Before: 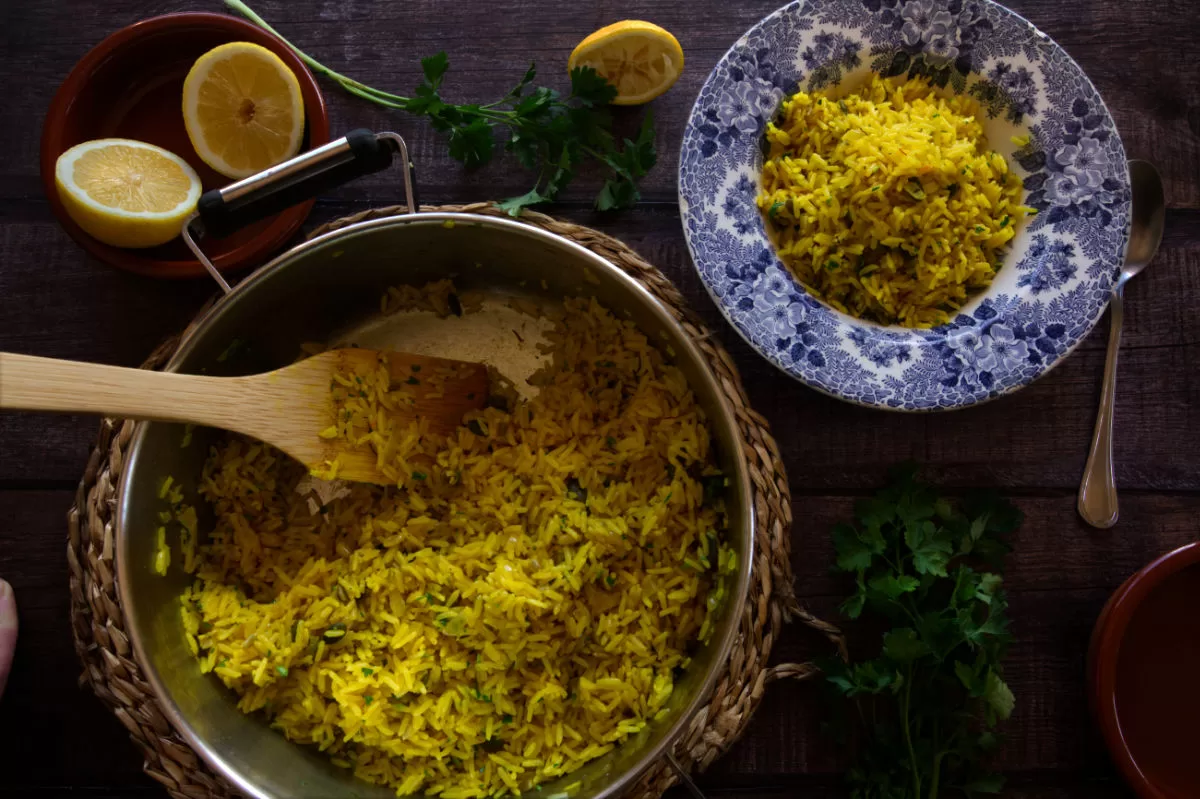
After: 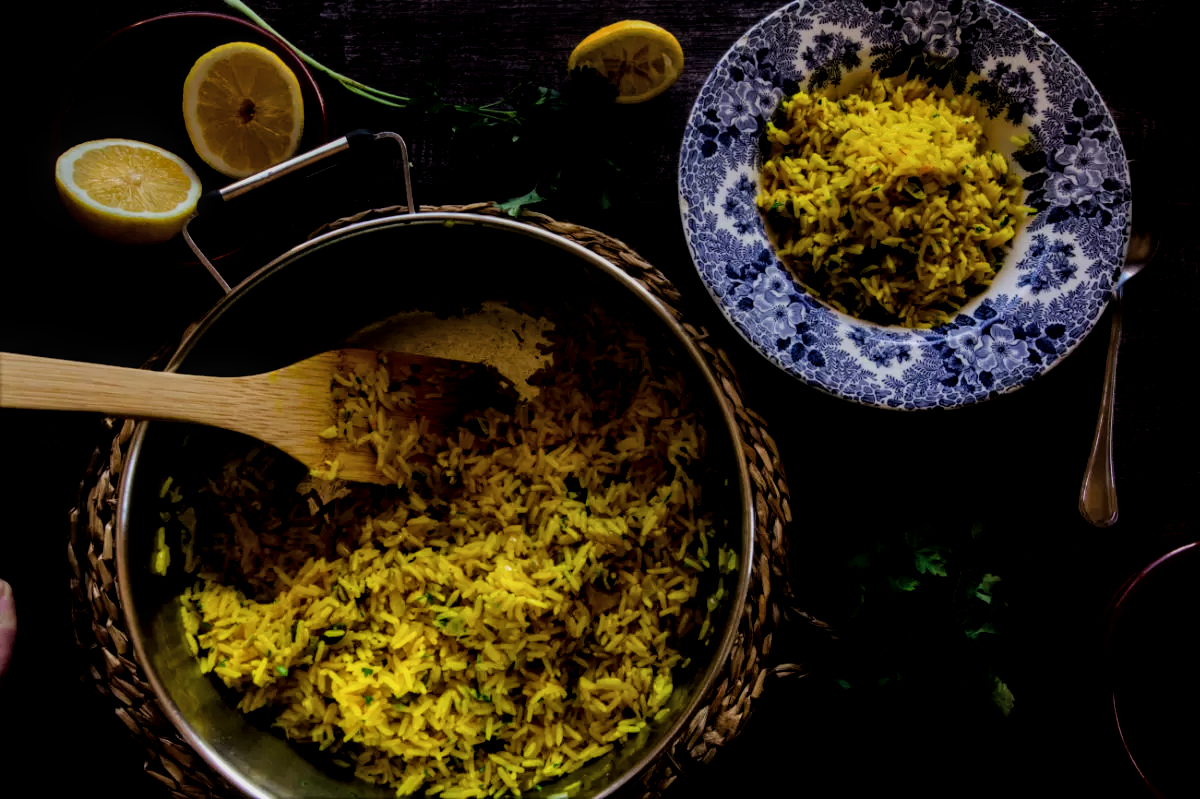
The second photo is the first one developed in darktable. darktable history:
local contrast: detail 130%
color balance: lift [0.991, 1, 1, 1], gamma [0.996, 1, 1, 1], input saturation 98.52%, contrast 20.34%, output saturation 103.72%
filmic rgb: black relative exposure -7.65 EV, white relative exposure 4.56 EV, hardness 3.61
graduated density: on, module defaults
